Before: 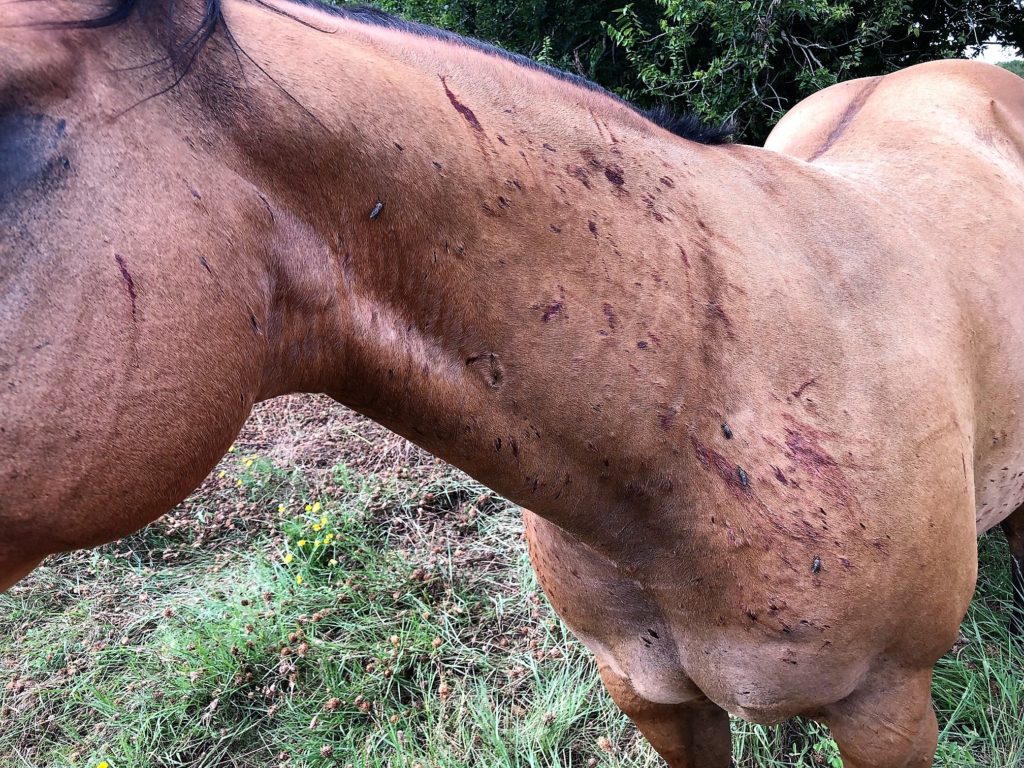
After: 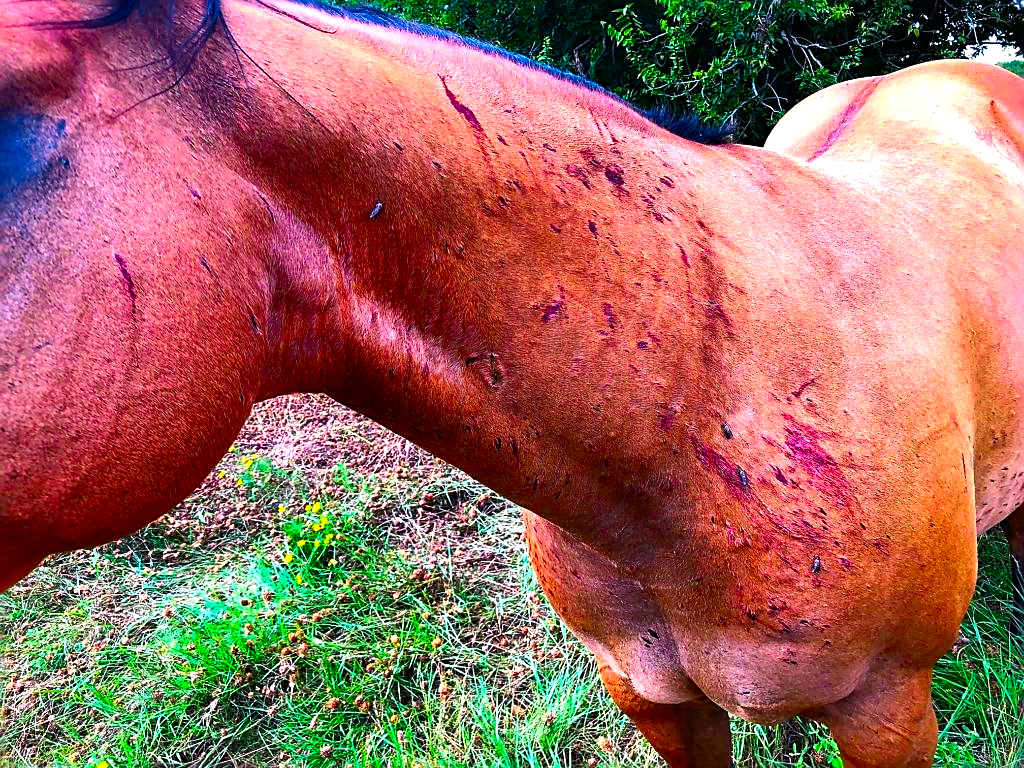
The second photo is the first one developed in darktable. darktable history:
color balance rgb: linear chroma grading › global chroma 15.357%, perceptual saturation grading › global saturation 19.466%, perceptual brilliance grading › global brilliance 14.857%, perceptual brilliance grading › shadows -35.211%, global vibrance 20%
color correction: highlights b* -0.027, saturation 2.12
sharpen: on, module defaults
